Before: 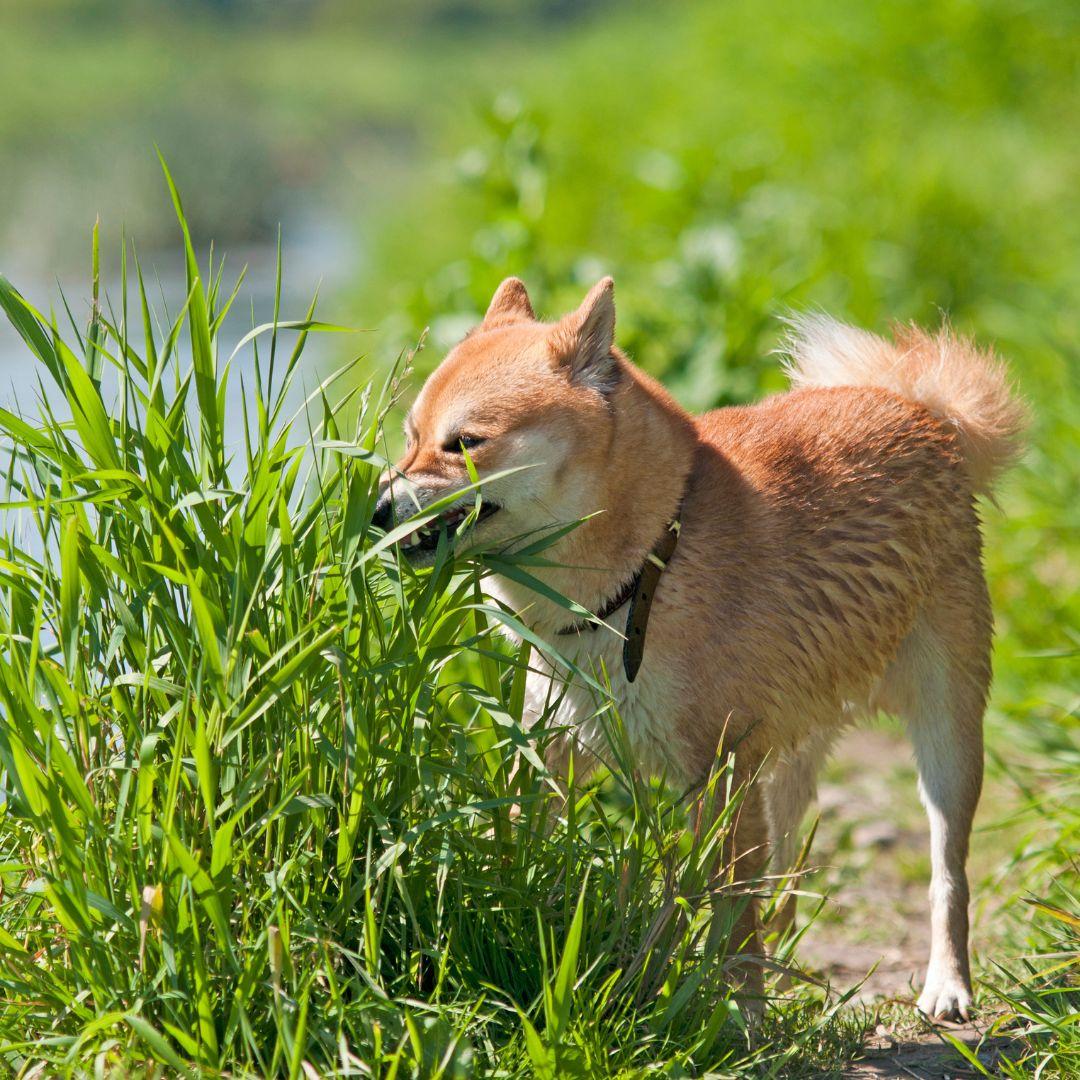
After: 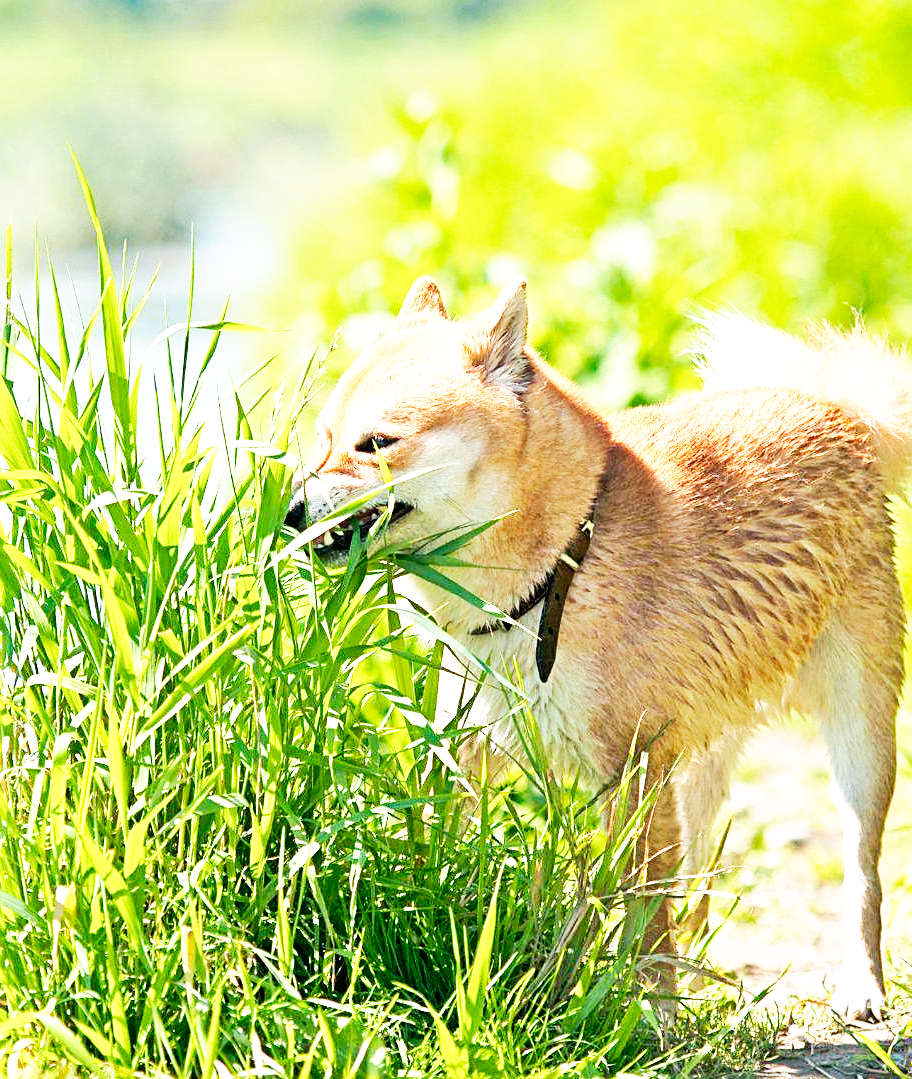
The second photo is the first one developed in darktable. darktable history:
crop: left 8.077%, right 7.447%
exposure: black level correction 0, exposure 0.699 EV, compensate exposure bias true, compensate highlight preservation false
base curve: curves: ch0 [(0, 0) (0.007, 0.004) (0.027, 0.03) (0.046, 0.07) (0.207, 0.54) (0.442, 0.872) (0.673, 0.972) (1, 1)], preserve colors none
sharpen: on, module defaults
